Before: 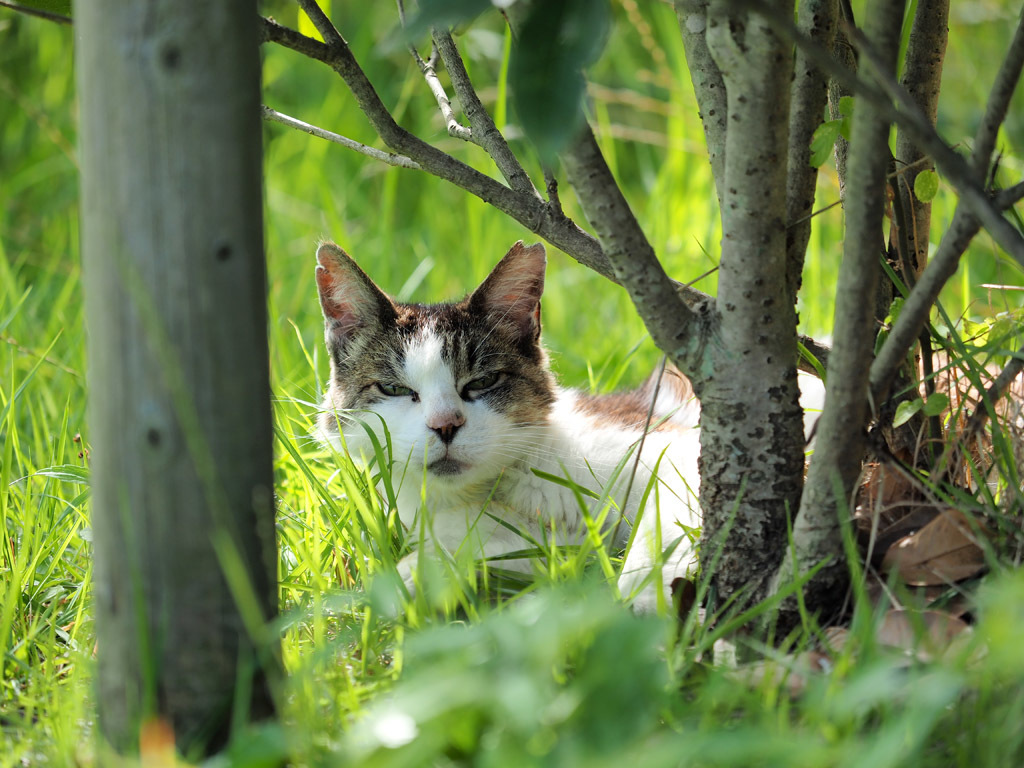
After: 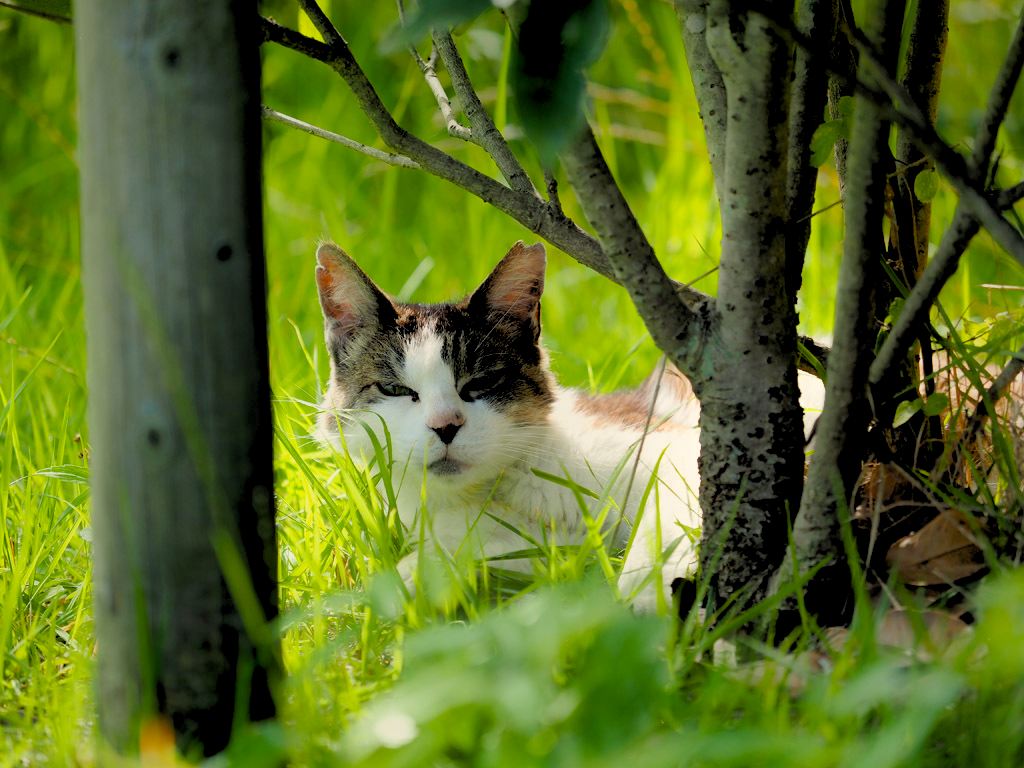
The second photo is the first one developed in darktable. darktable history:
exposure: exposure -0.01 EV, compensate highlight preservation false
contrast equalizer: octaves 7, y [[0.6 ×6], [0.55 ×6], [0 ×6], [0 ×6], [0 ×6]], mix -1
color balance rgb: shadows lift › chroma 3%, shadows lift › hue 280.8°, power › hue 330°, highlights gain › chroma 3%, highlights gain › hue 75.6°, global offset › luminance -1%, perceptual saturation grading › global saturation 20%, perceptual saturation grading › highlights -25%, perceptual saturation grading › shadows 50%, global vibrance 20%
rgb levels: levels [[0.034, 0.472, 0.904], [0, 0.5, 1], [0, 0.5, 1]]
